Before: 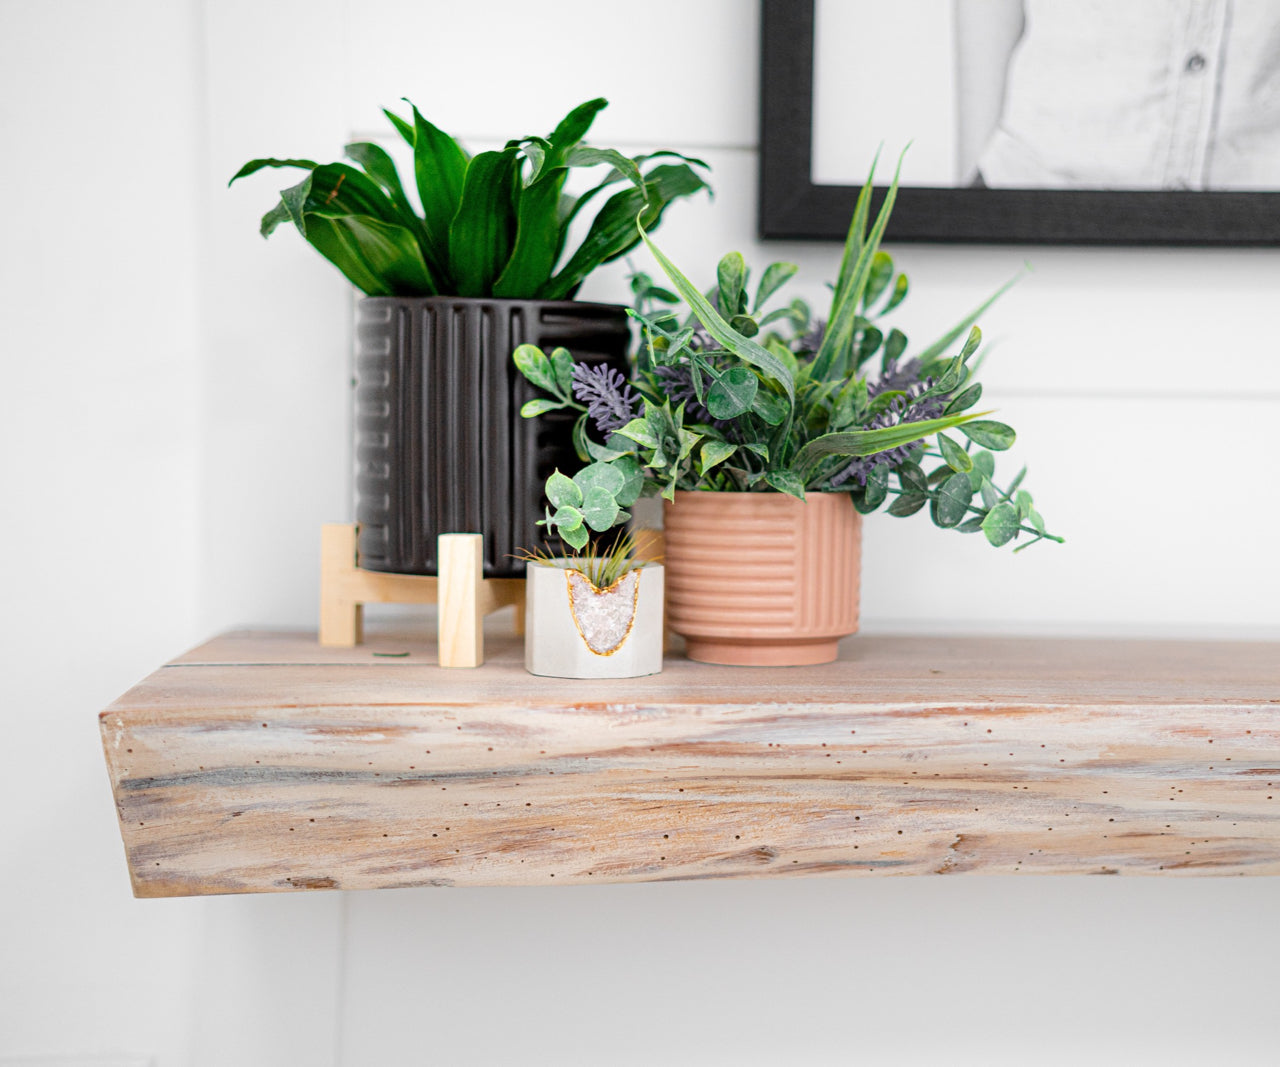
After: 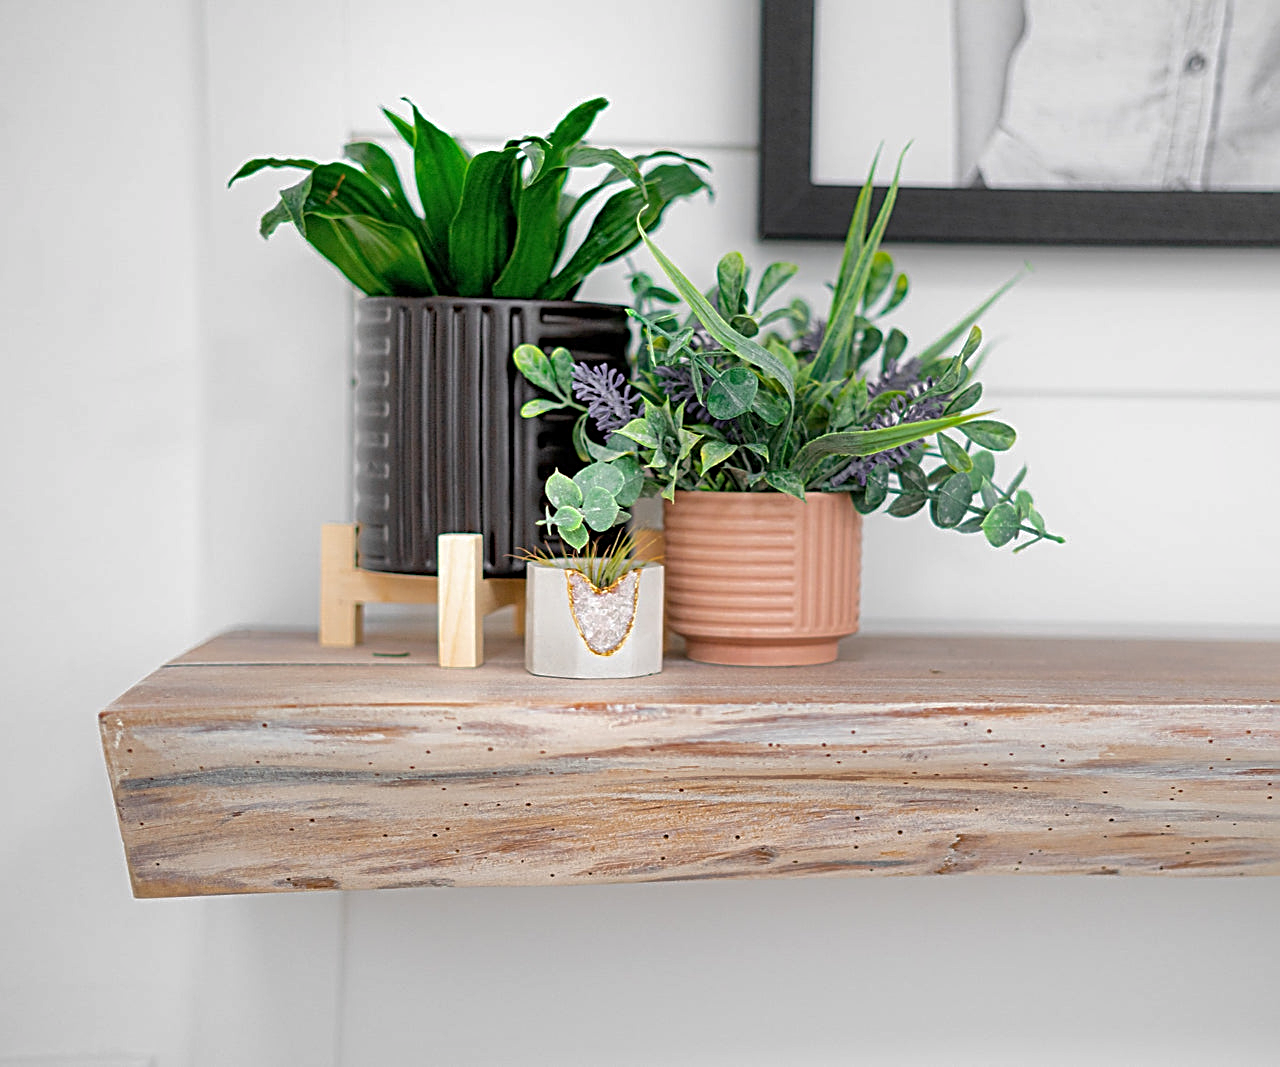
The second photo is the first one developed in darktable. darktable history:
shadows and highlights: on, module defaults
sharpen: radius 2.584, amount 0.688
